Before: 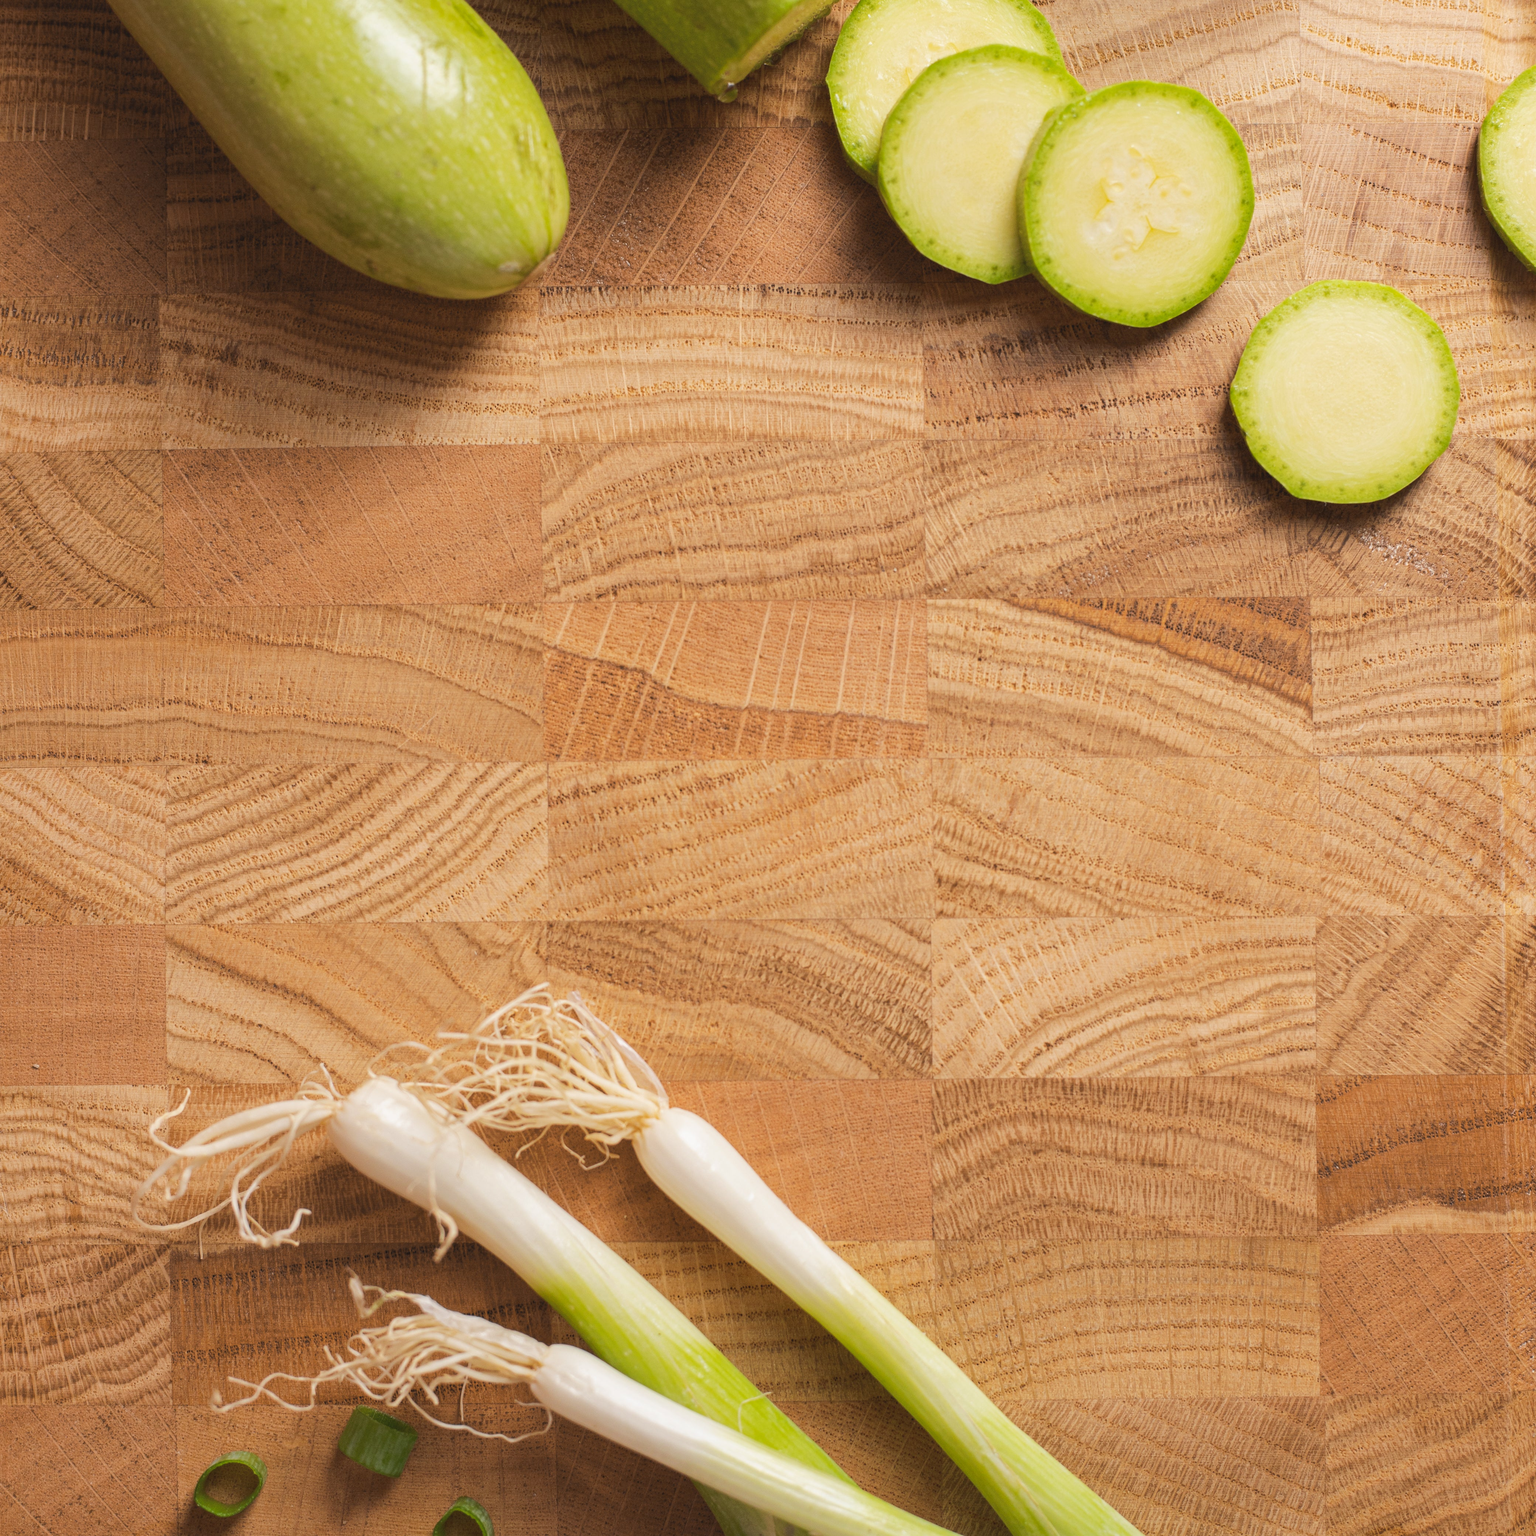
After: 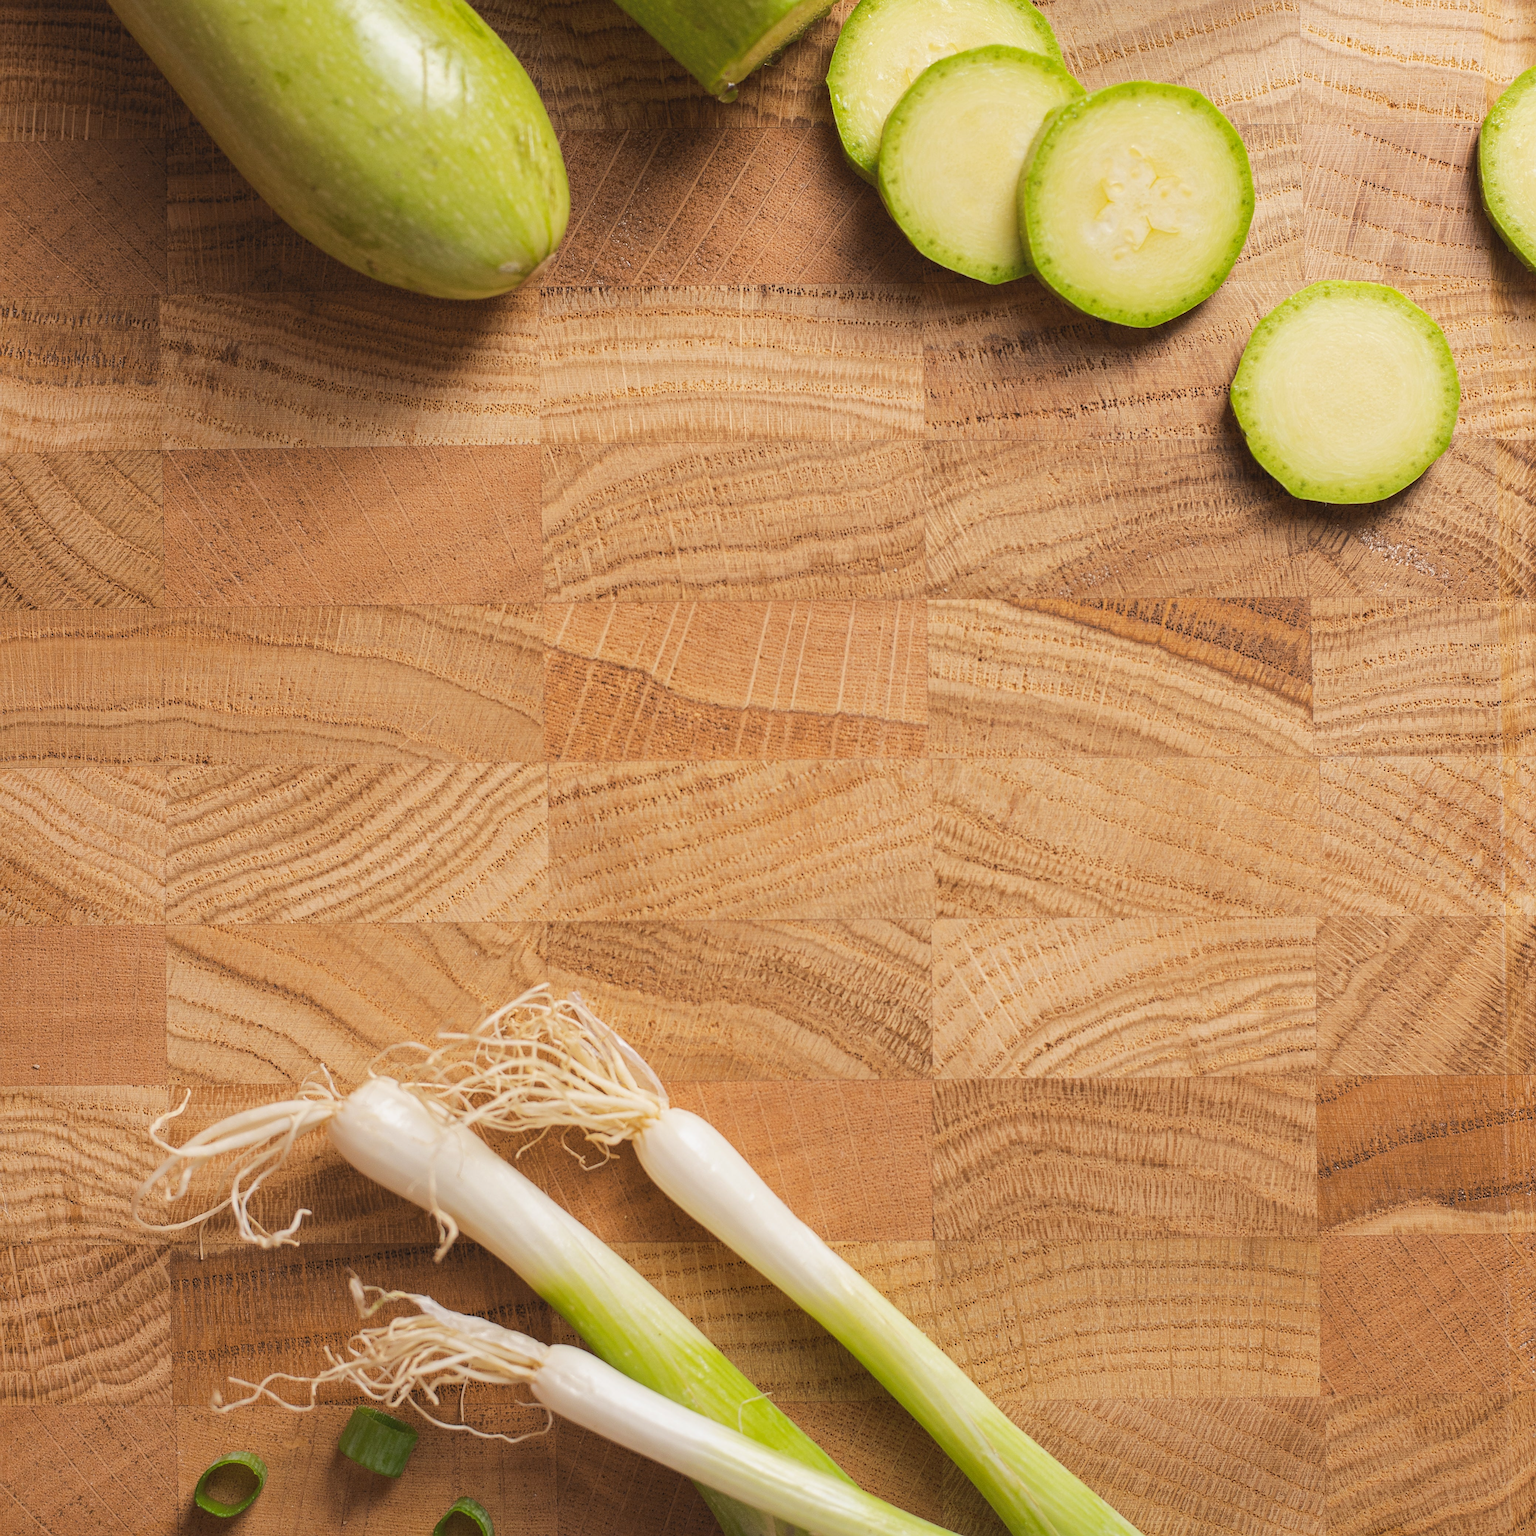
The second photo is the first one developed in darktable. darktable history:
exposure: exposure -0.041 EV, compensate highlight preservation false
sharpen: on, module defaults
